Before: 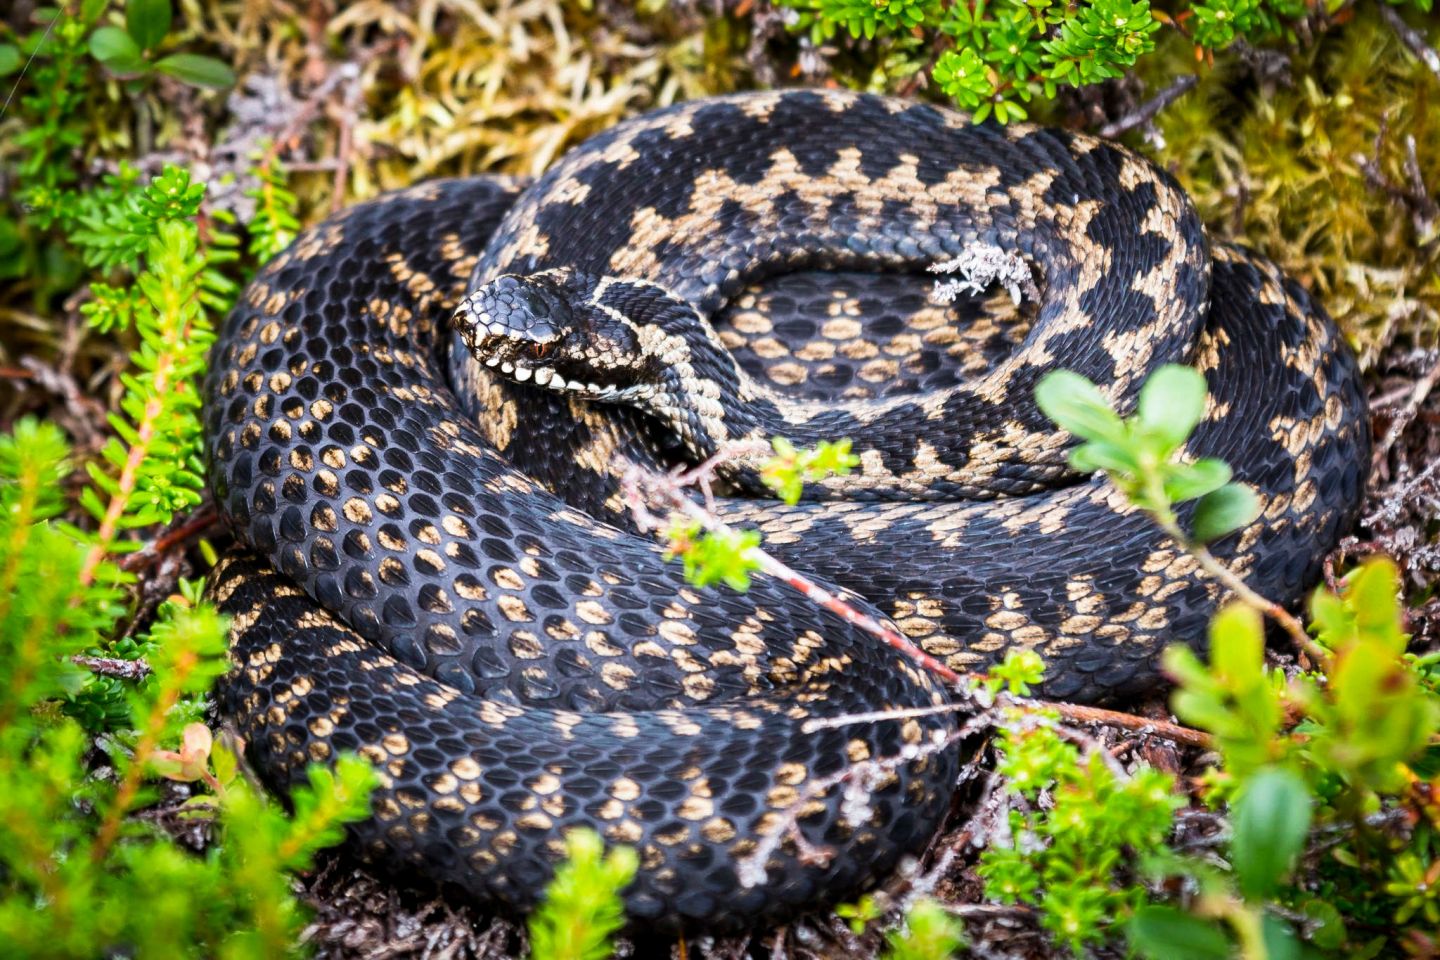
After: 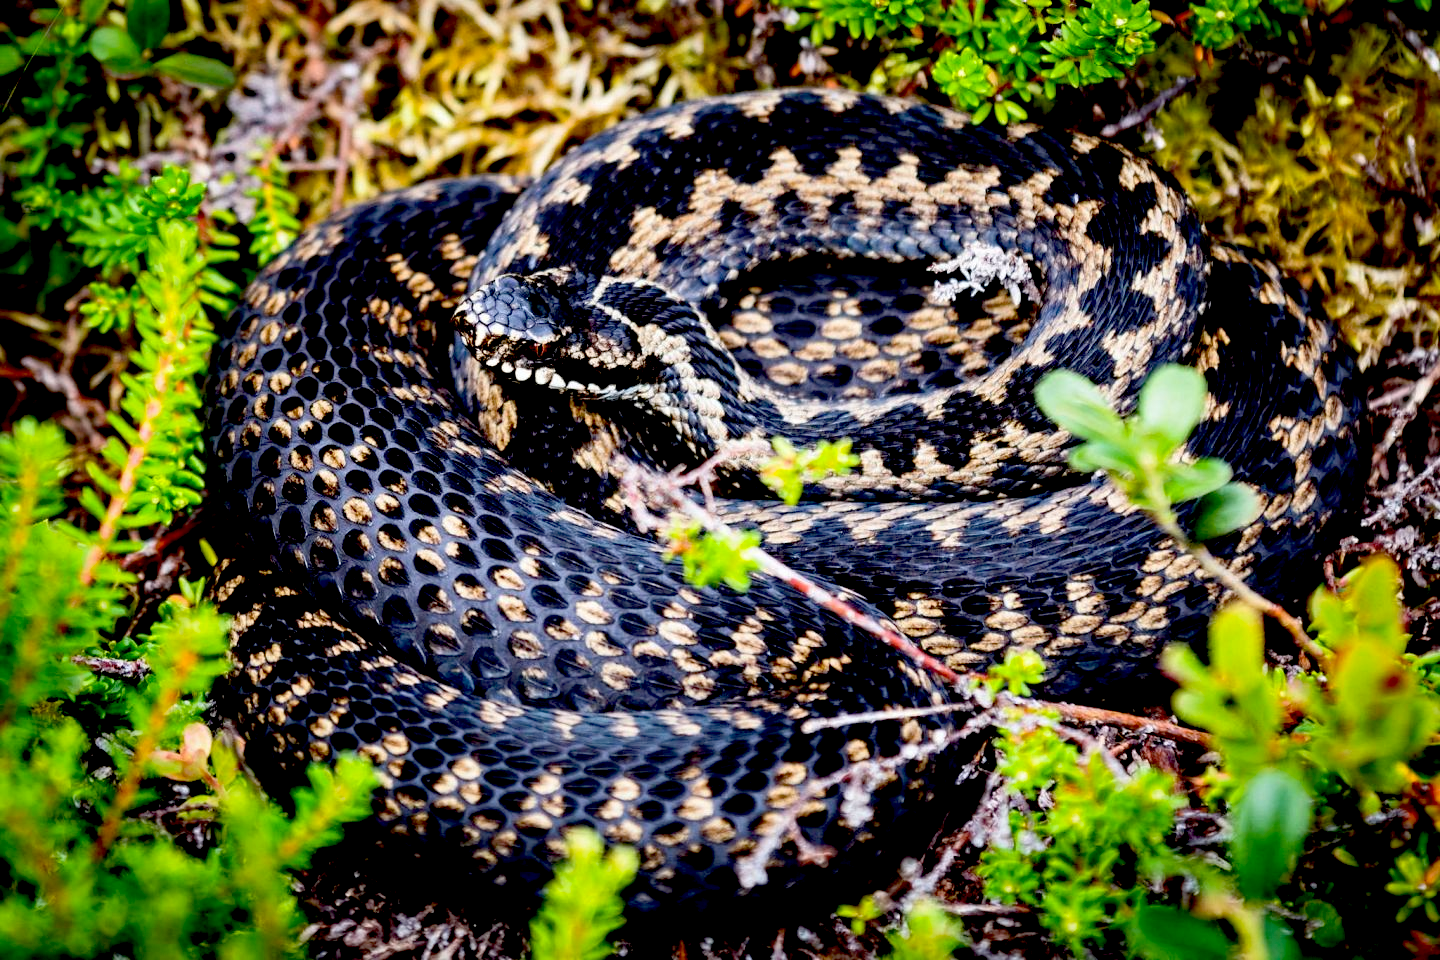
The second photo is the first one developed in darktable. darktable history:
exposure: black level correction 0.056, compensate highlight preservation false
